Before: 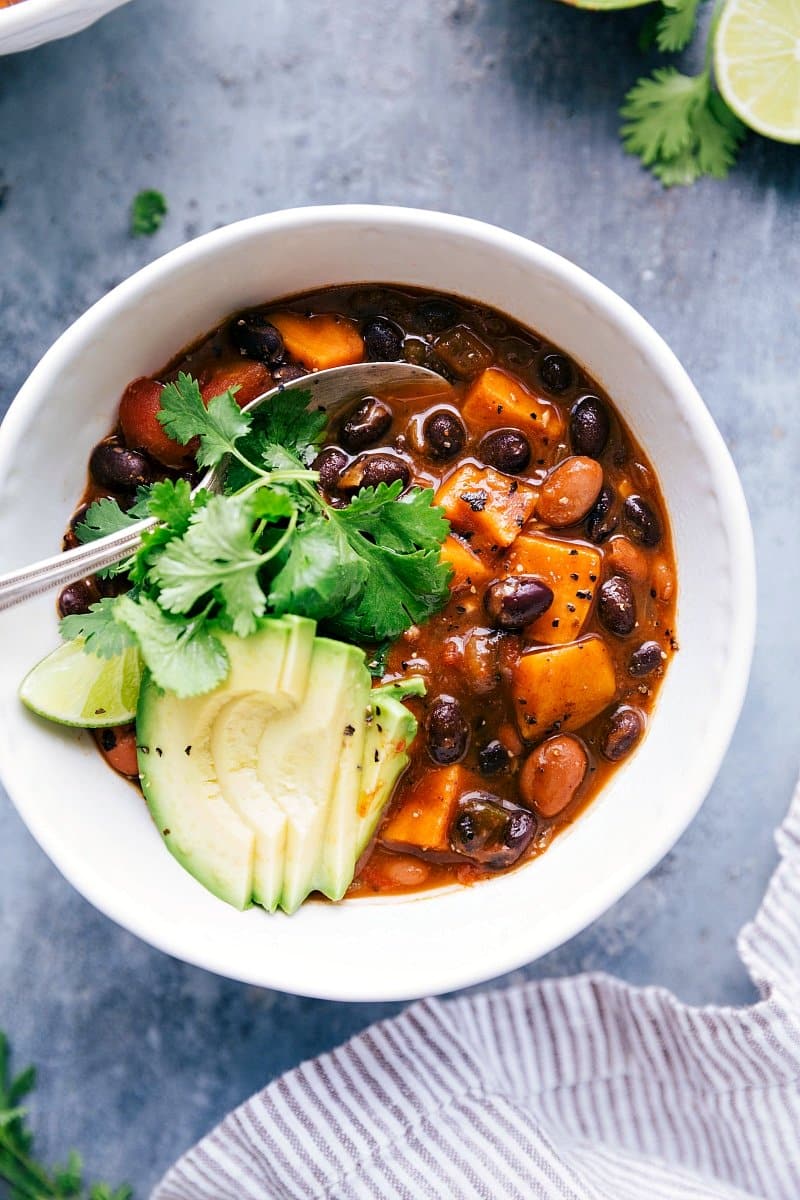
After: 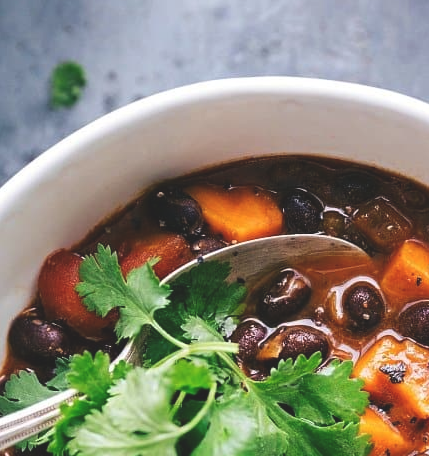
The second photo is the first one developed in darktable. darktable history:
crop: left 10.25%, top 10.707%, right 36.006%, bottom 51.246%
exposure: black level correction -0.015, compensate exposure bias true, compensate highlight preservation false
